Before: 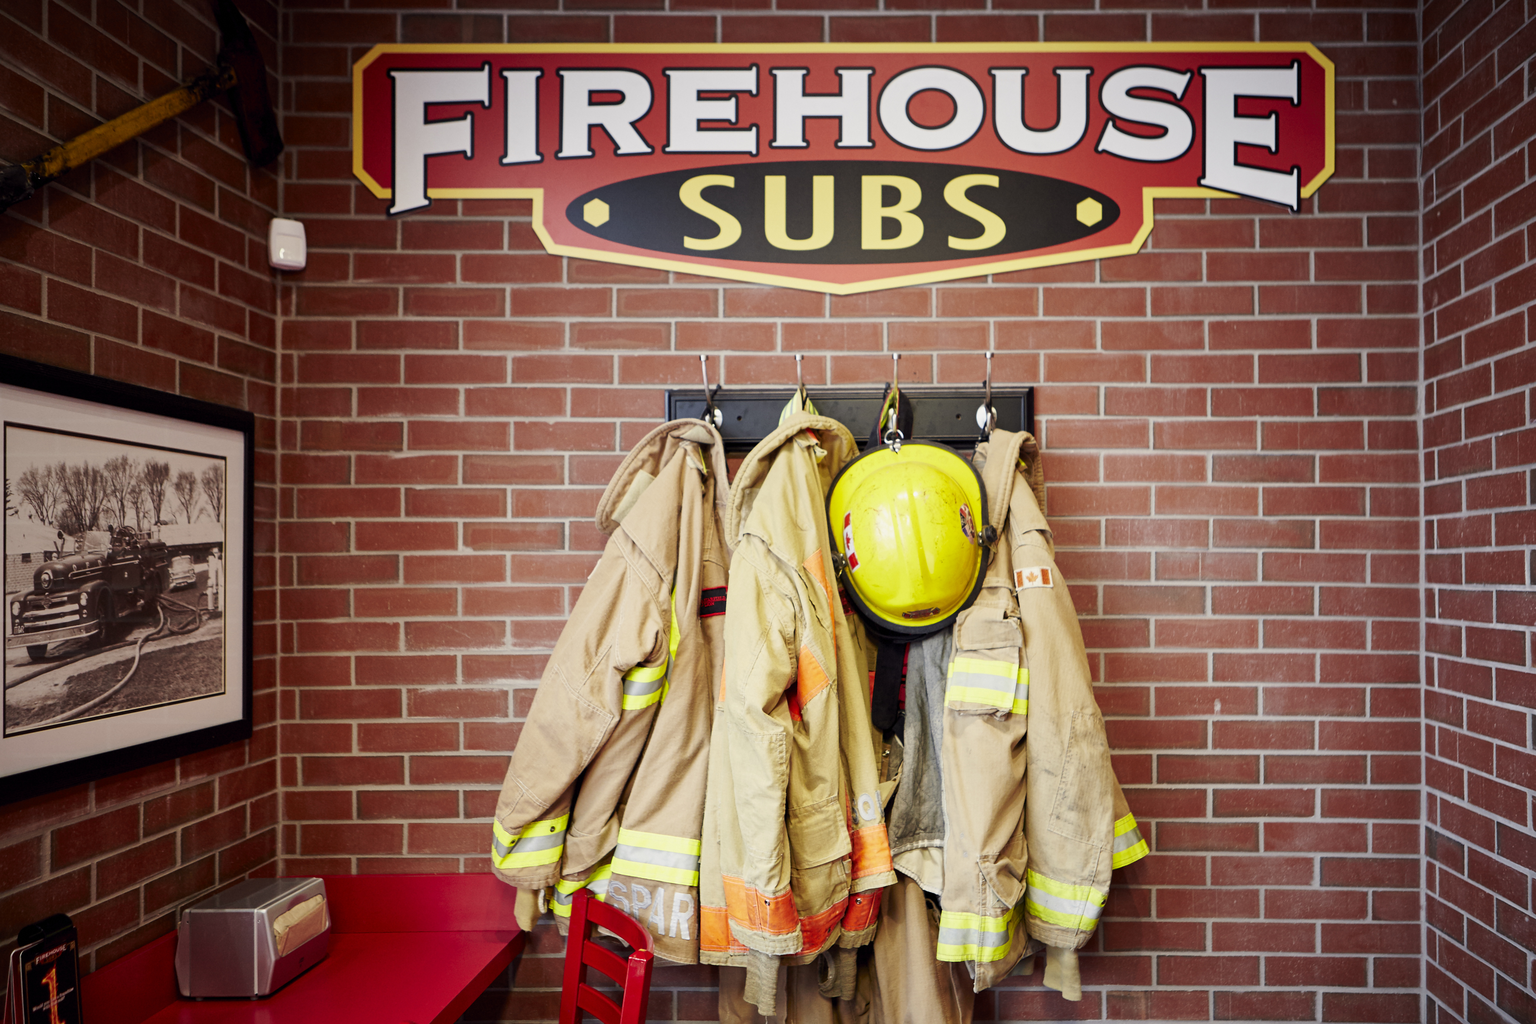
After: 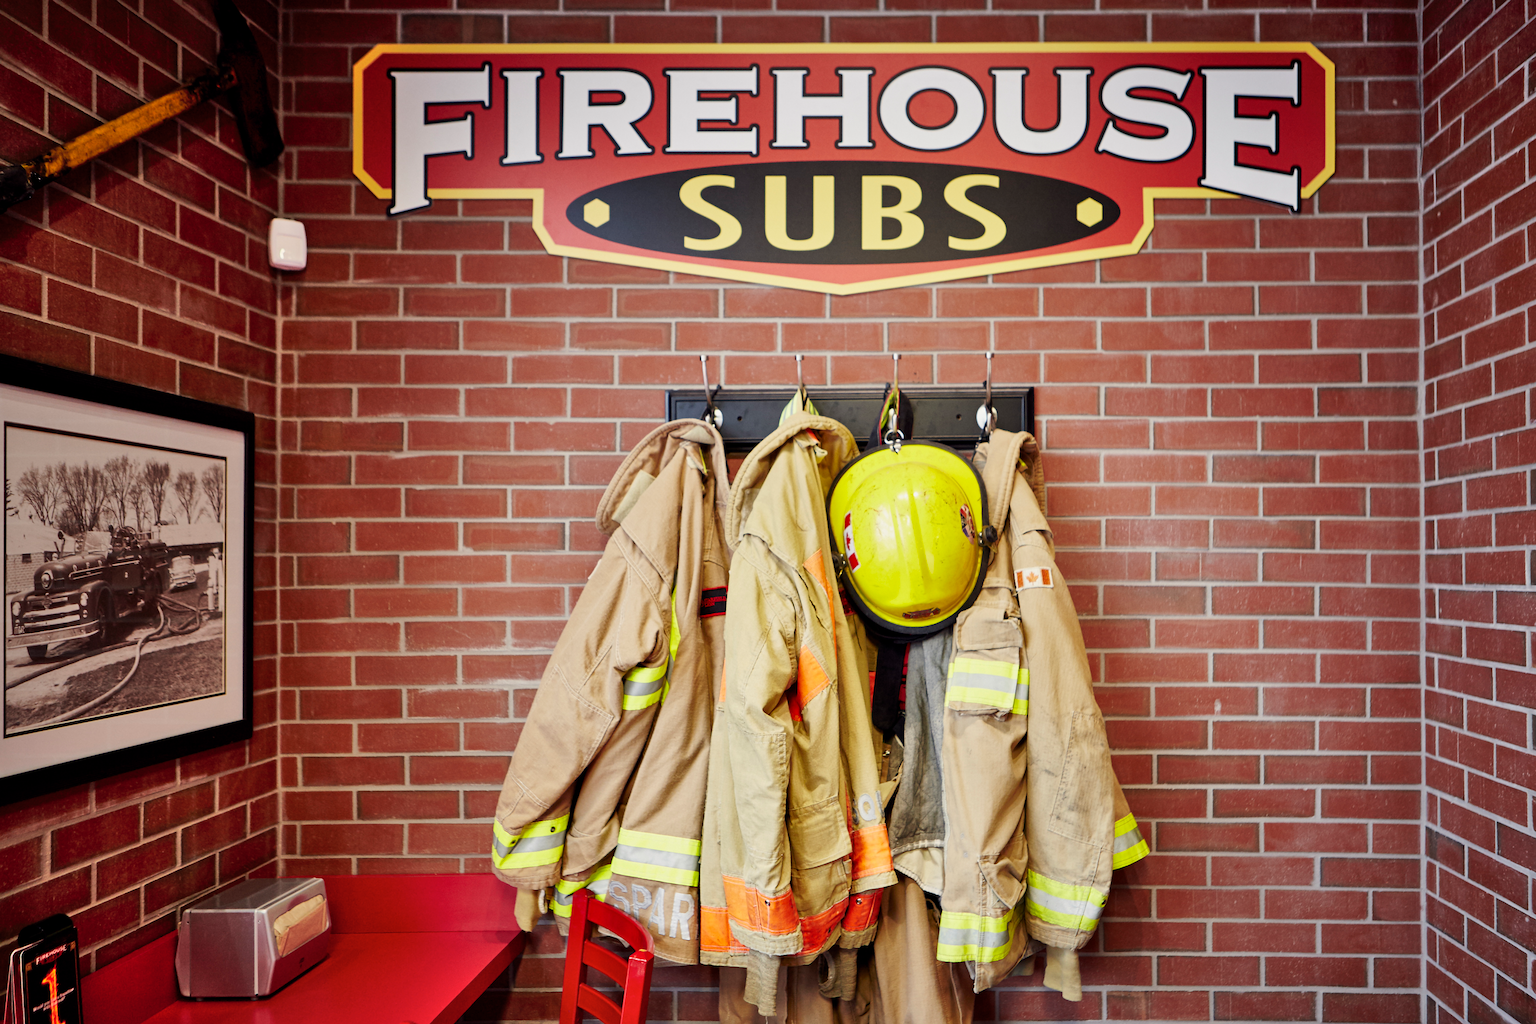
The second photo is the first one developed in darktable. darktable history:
shadows and highlights: shadows 52.96, soften with gaussian
